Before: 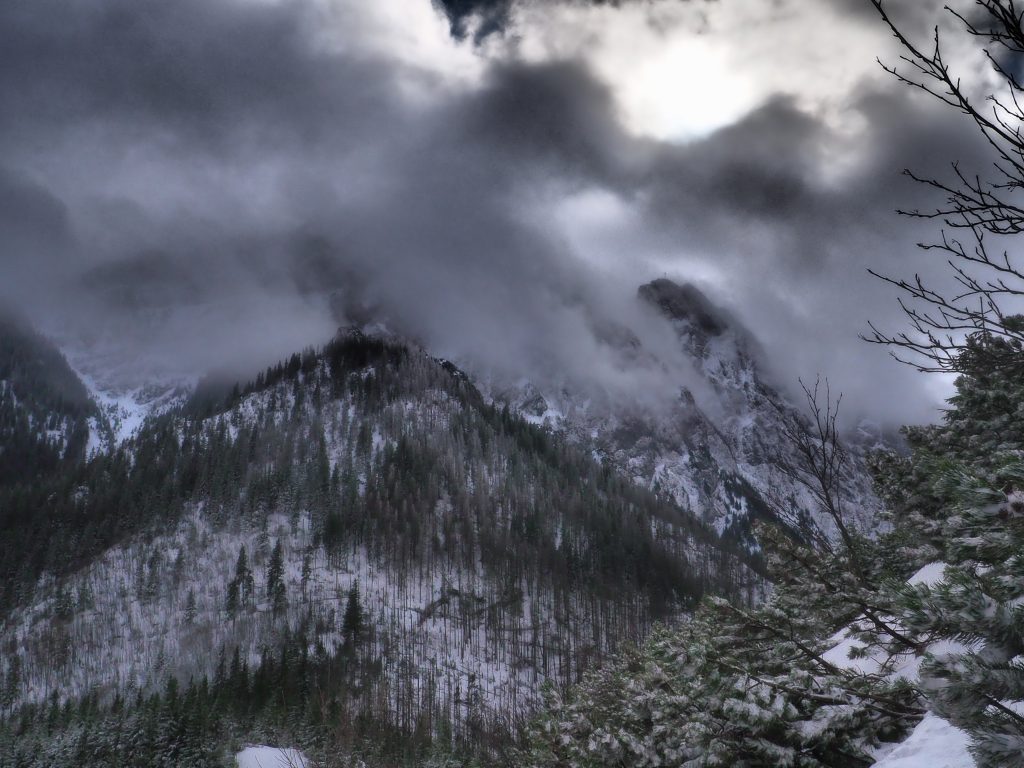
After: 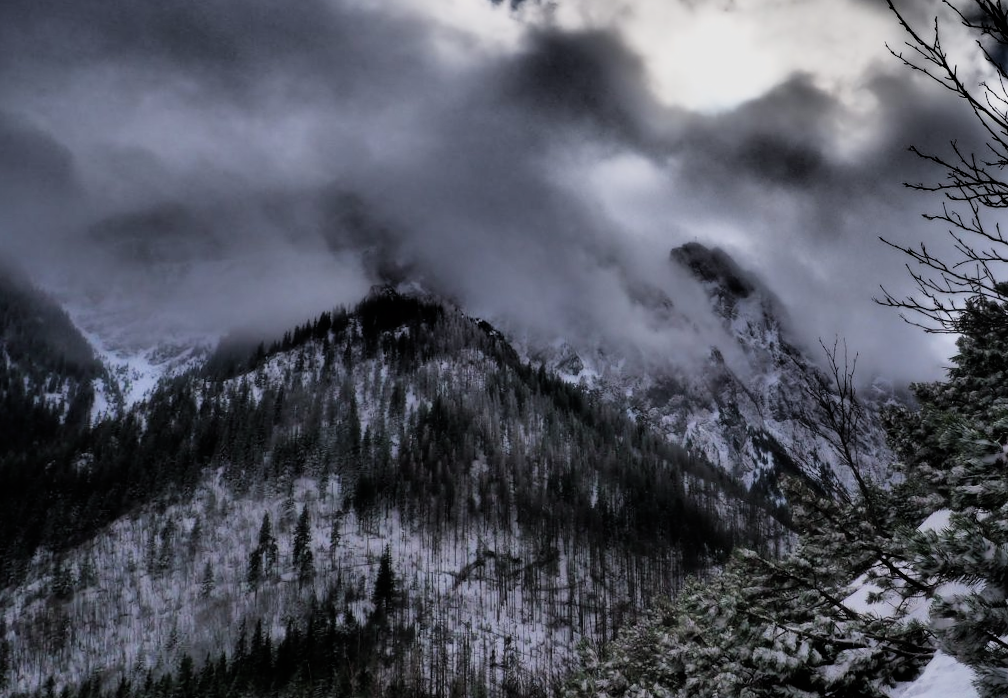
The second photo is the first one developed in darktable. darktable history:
filmic rgb: black relative exposure -5 EV, white relative exposure 3.5 EV, hardness 3.19, contrast 1.2, highlights saturation mix -30%
rotate and perspective: rotation -0.013°, lens shift (vertical) -0.027, lens shift (horizontal) 0.178, crop left 0.016, crop right 0.989, crop top 0.082, crop bottom 0.918
